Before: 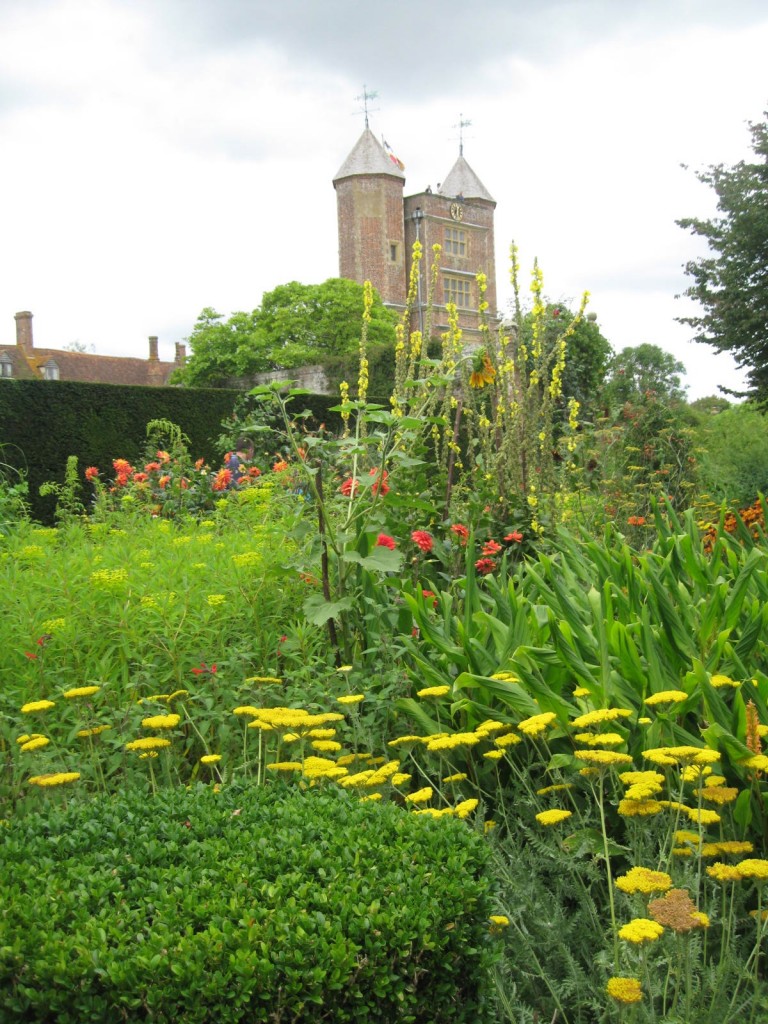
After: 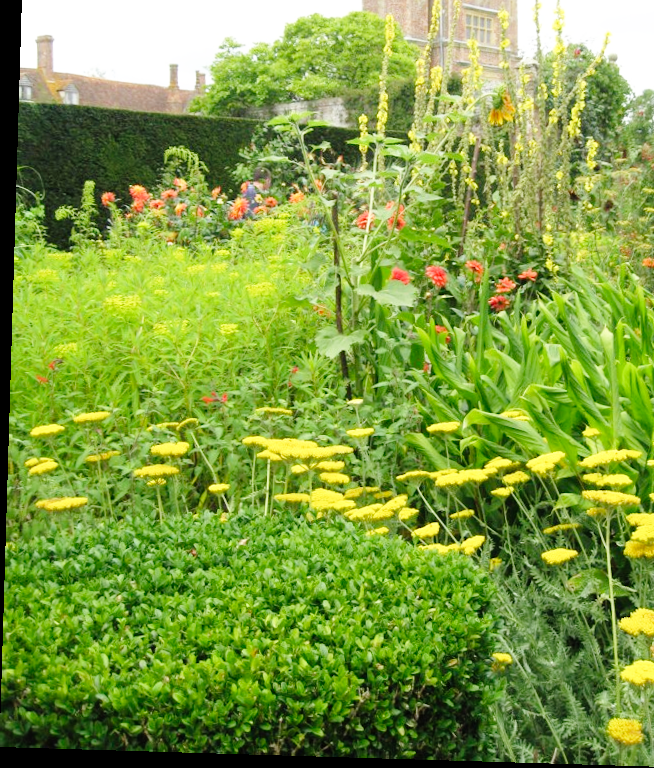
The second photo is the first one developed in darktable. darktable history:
crop: top 26.531%, right 17.959%
base curve: curves: ch0 [(0, 0) (0.008, 0.007) (0.022, 0.029) (0.048, 0.089) (0.092, 0.197) (0.191, 0.399) (0.275, 0.534) (0.357, 0.65) (0.477, 0.78) (0.542, 0.833) (0.799, 0.973) (1, 1)], preserve colors none
rotate and perspective: rotation 1.72°, automatic cropping off
